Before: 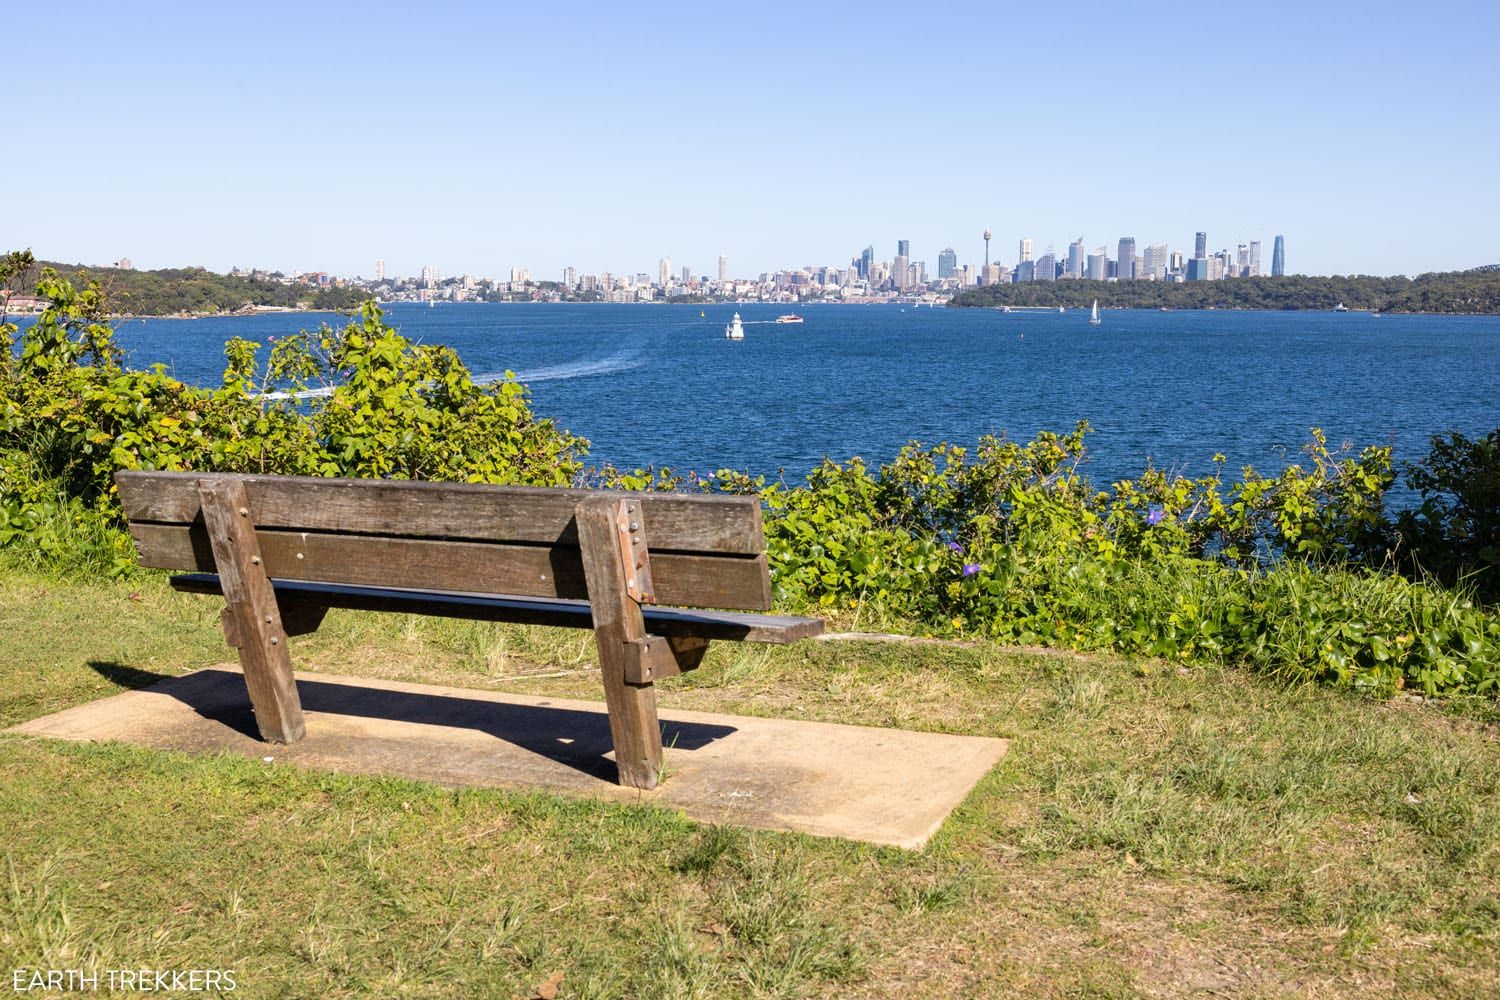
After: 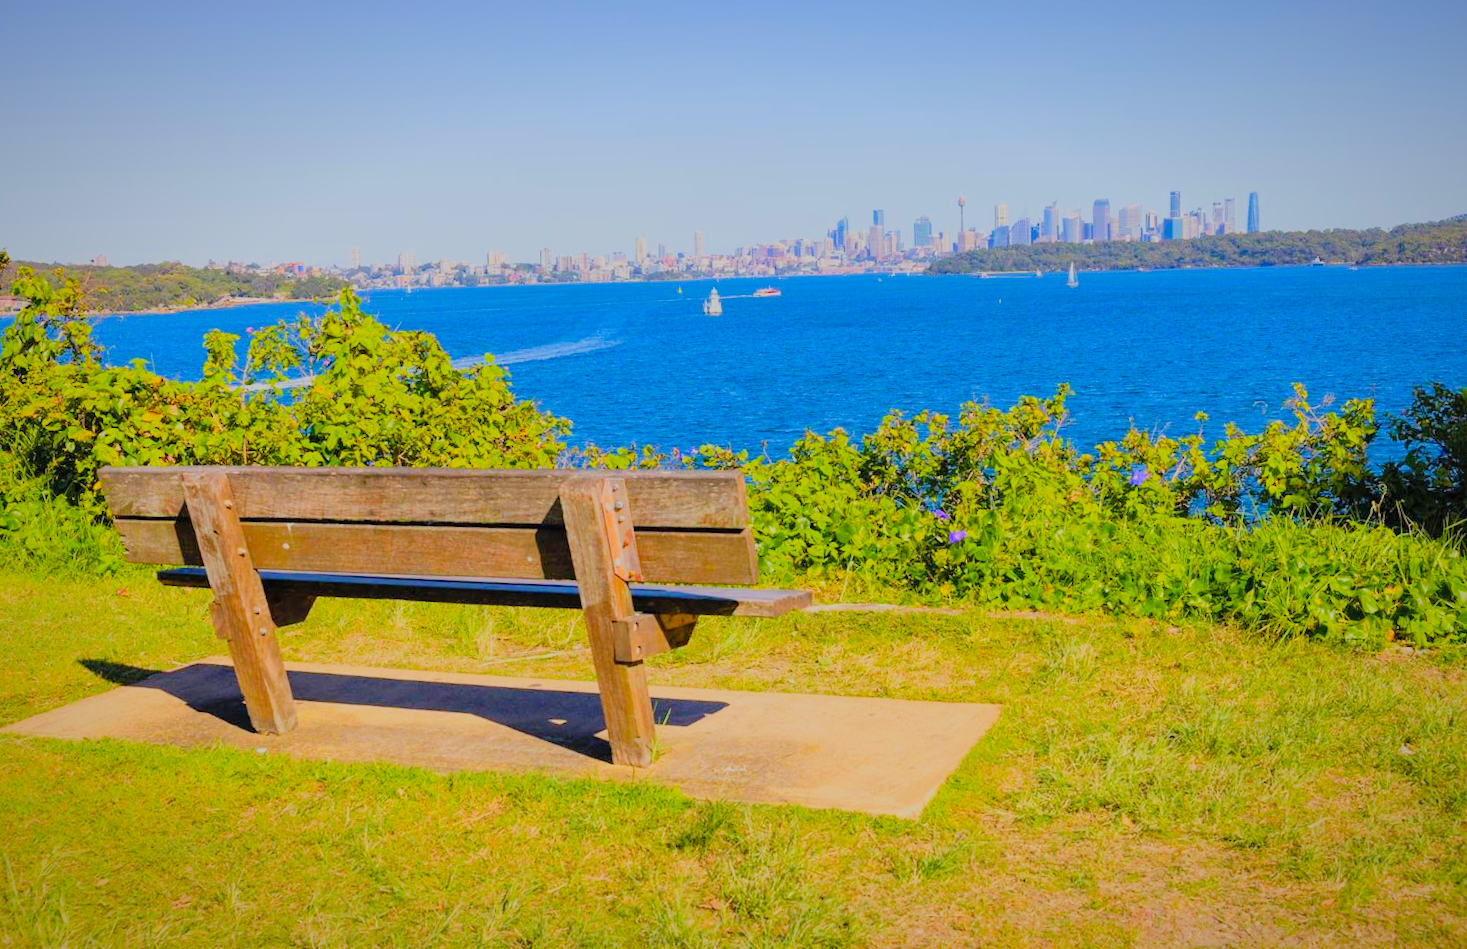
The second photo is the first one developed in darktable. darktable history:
color balance rgb: contrast -30%
exposure: exposure -0.021 EV, compensate highlight preservation false
velvia: strength 32%, mid-tones bias 0.2
filmic rgb: black relative exposure -7.15 EV, white relative exposure 5.36 EV, hardness 3.02
rotate and perspective: rotation -2°, crop left 0.022, crop right 0.978, crop top 0.049, crop bottom 0.951
contrast brightness saturation: contrast 0.07, brightness 0.18, saturation 0.4
vignetting: fall-off start 80.87%, fall-off radius 61.59%, brightness -0.384, saturation 0.007, center (0, 0.007), automatic ratio true, width/height ratio 1.418
